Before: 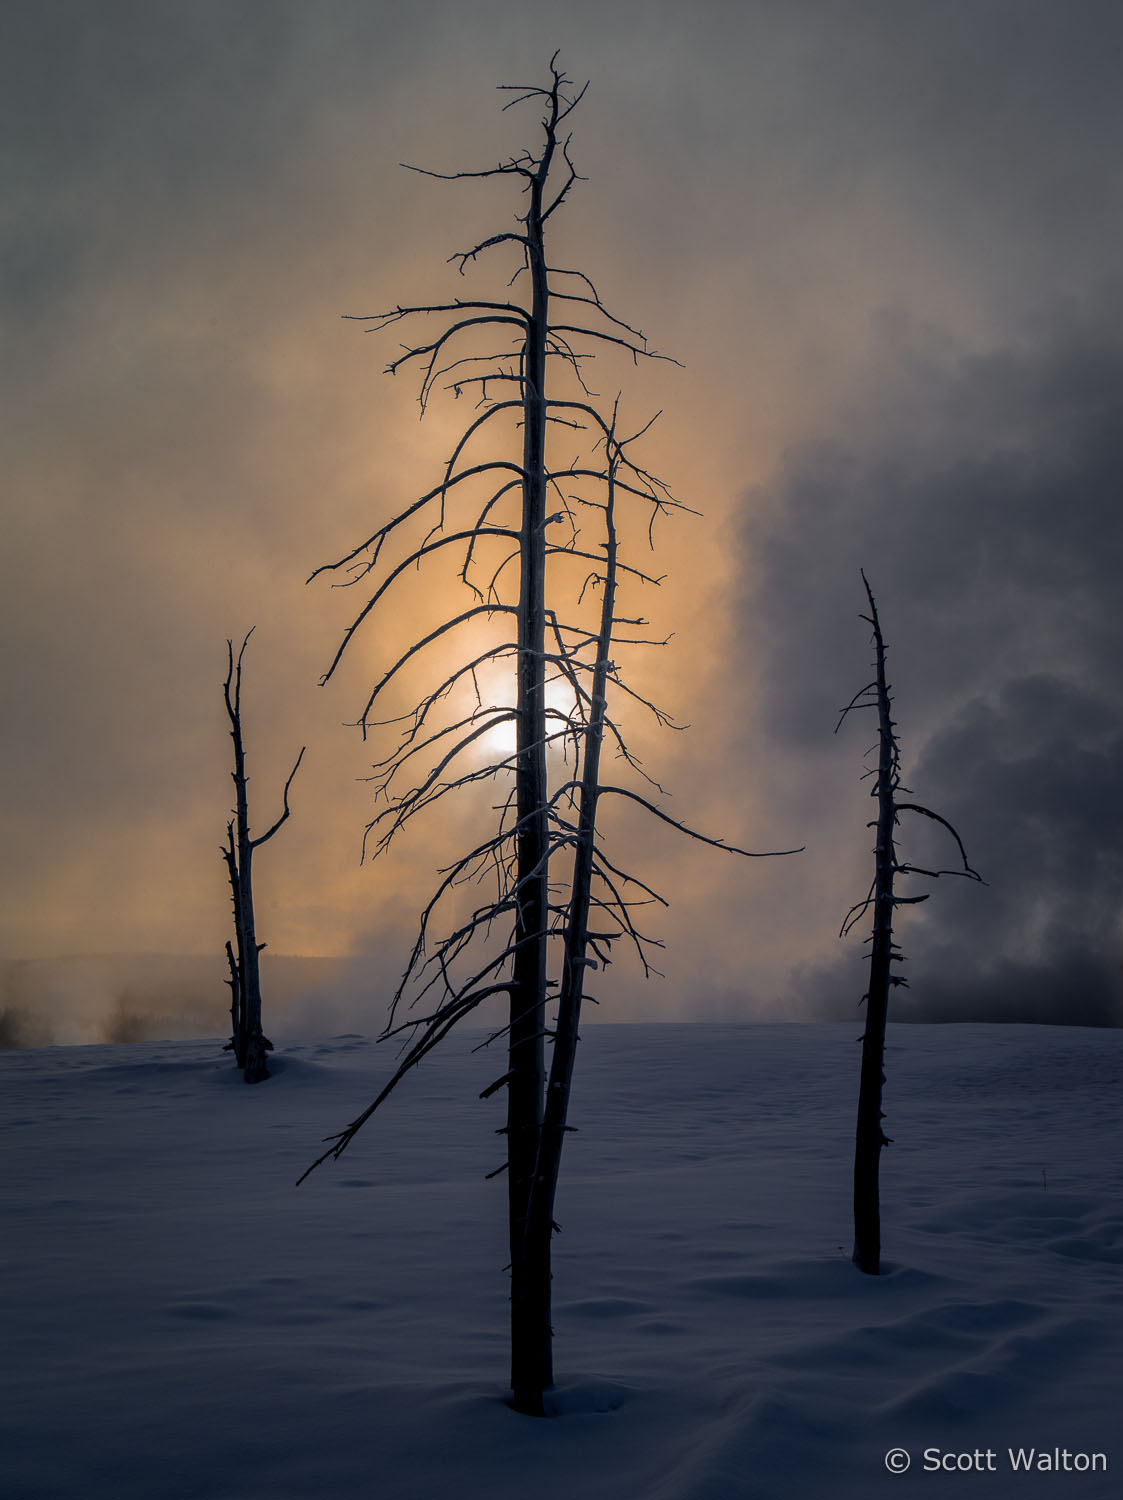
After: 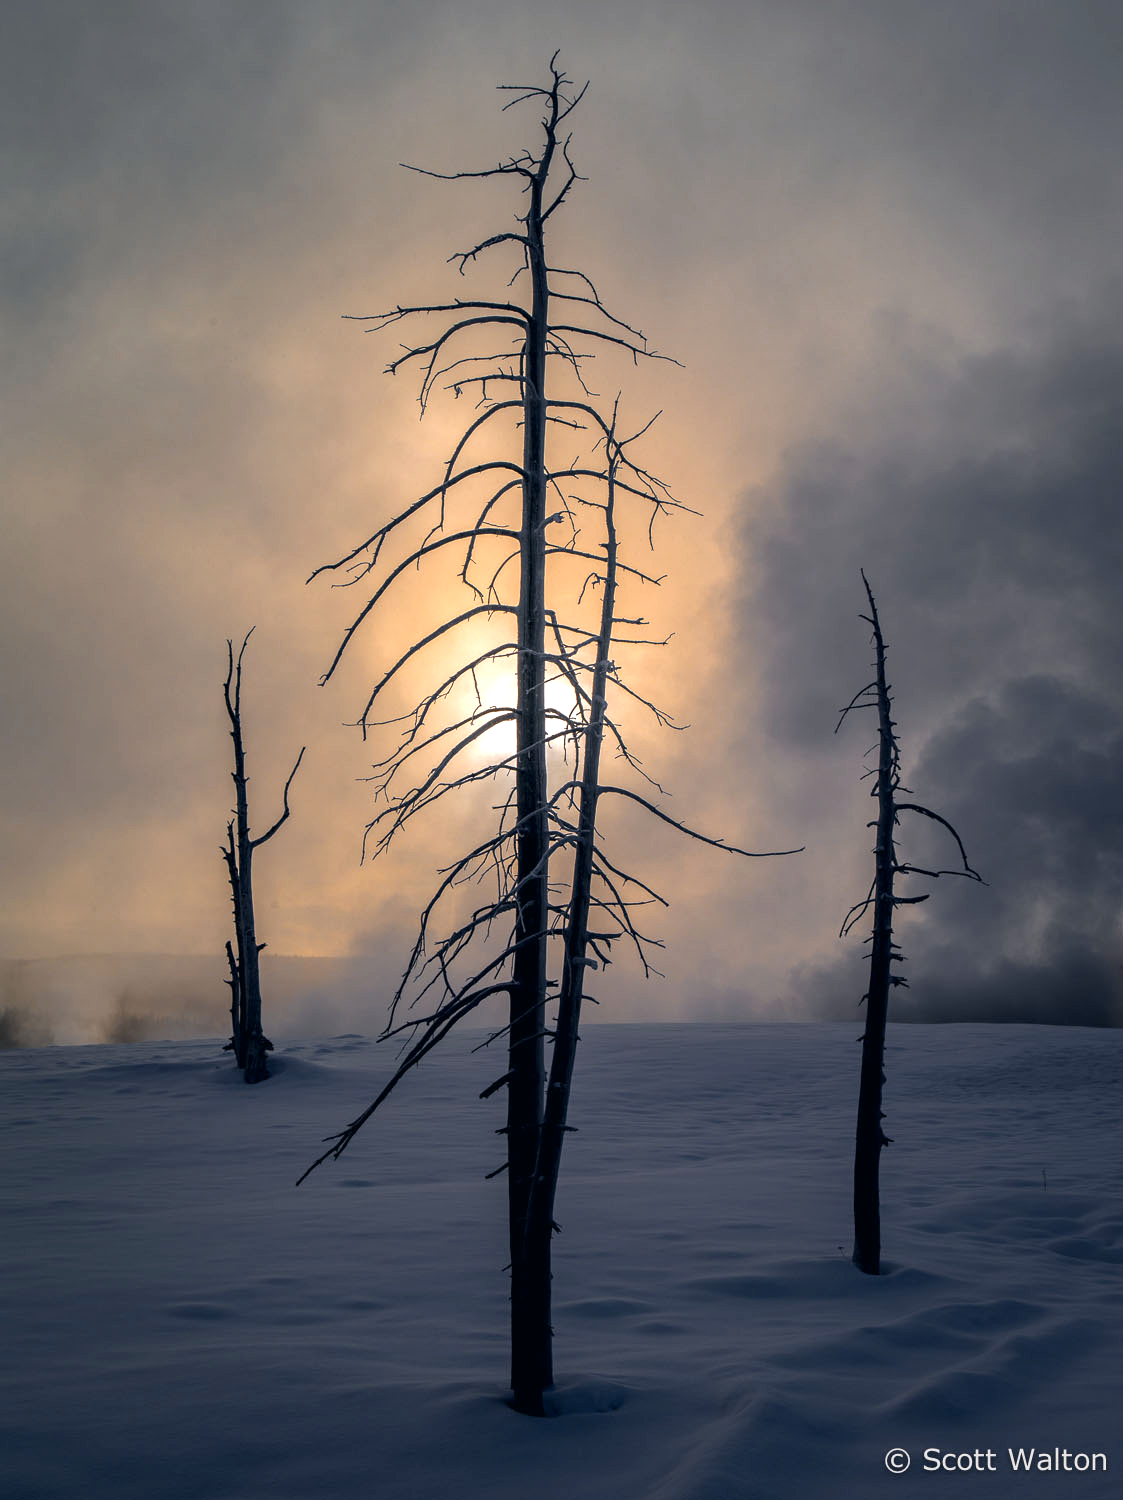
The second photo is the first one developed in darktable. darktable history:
exposure: exposure 0.657 EV, compensate highlight preservation false
color correction: highlights a* 2.75, highlights b* 5, shadows a* -2.04, shadows b* -4.84, saturation 0.8
